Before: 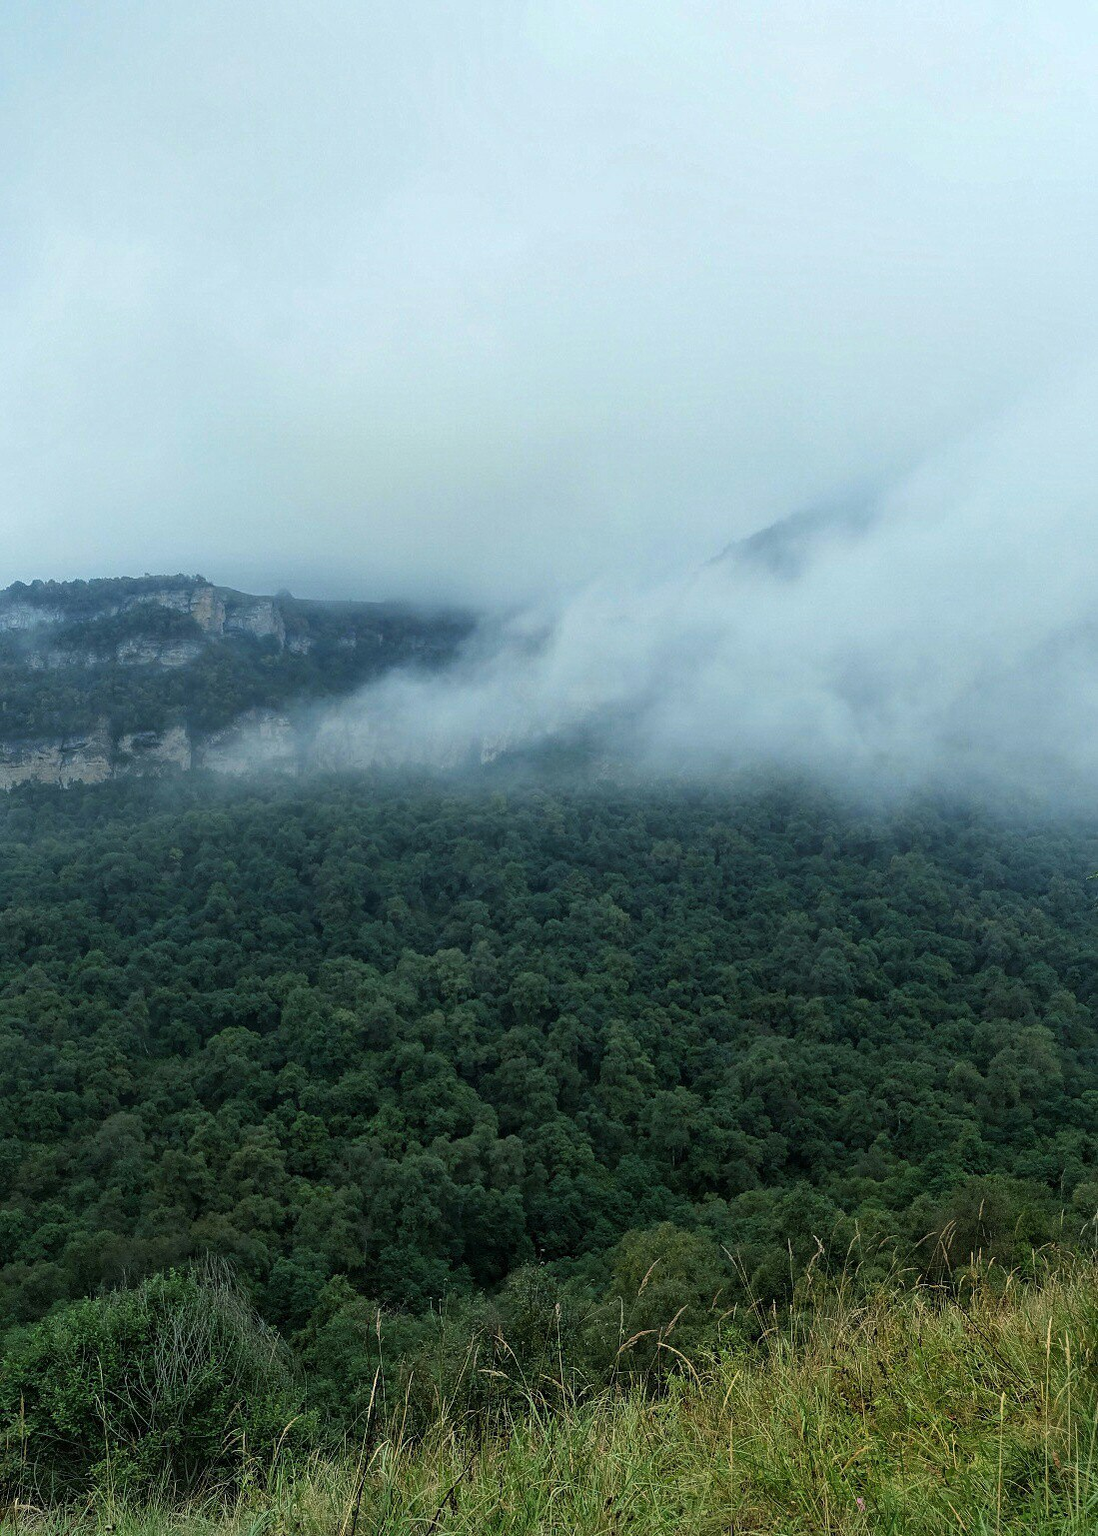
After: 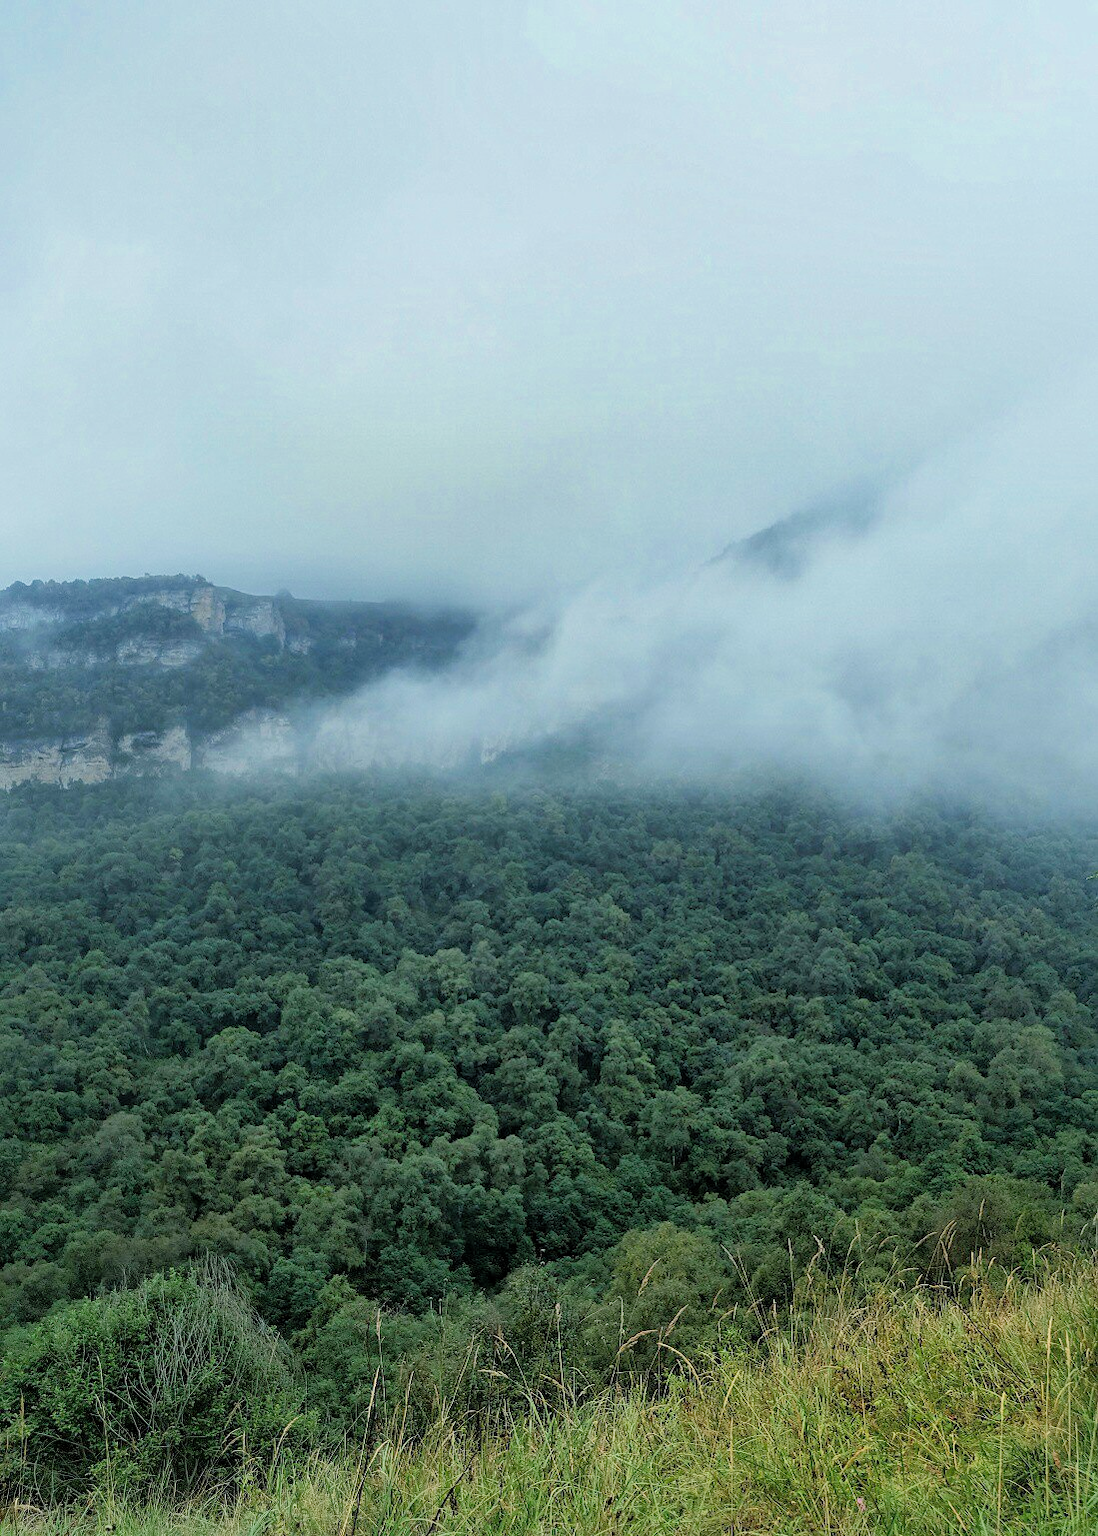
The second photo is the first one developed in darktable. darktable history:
exposure: exposure 0.721 EV, compensate highlight preservation false
filmic rgb: middle gray luminance 18.36%, black relative exposure -11.21 EV, white relative exposure 3.7 EV, target black luminance 0%, hardness 5.83, latitude 58.03%, contrast 0.964, shadows ↔ highlights balance 49.75%
shadows and highlights: on, module defaults
